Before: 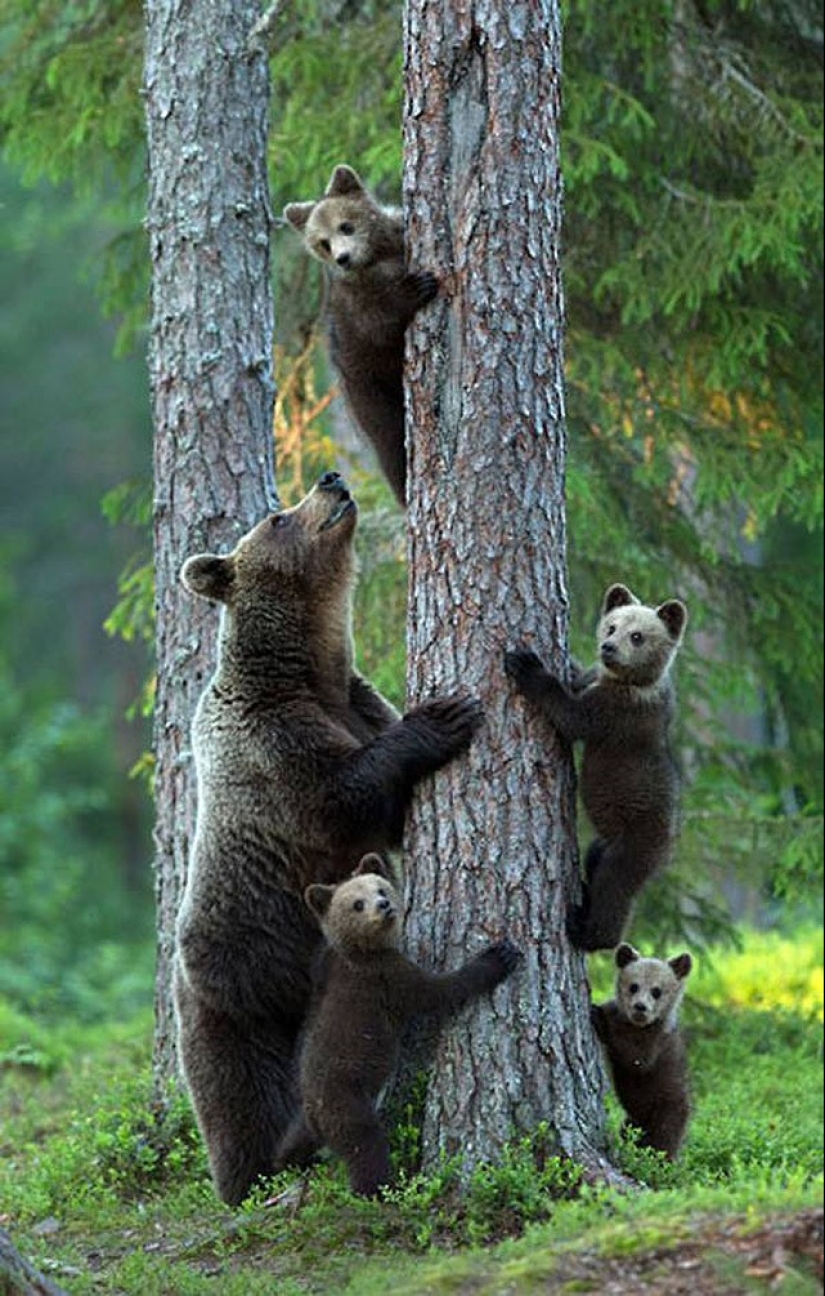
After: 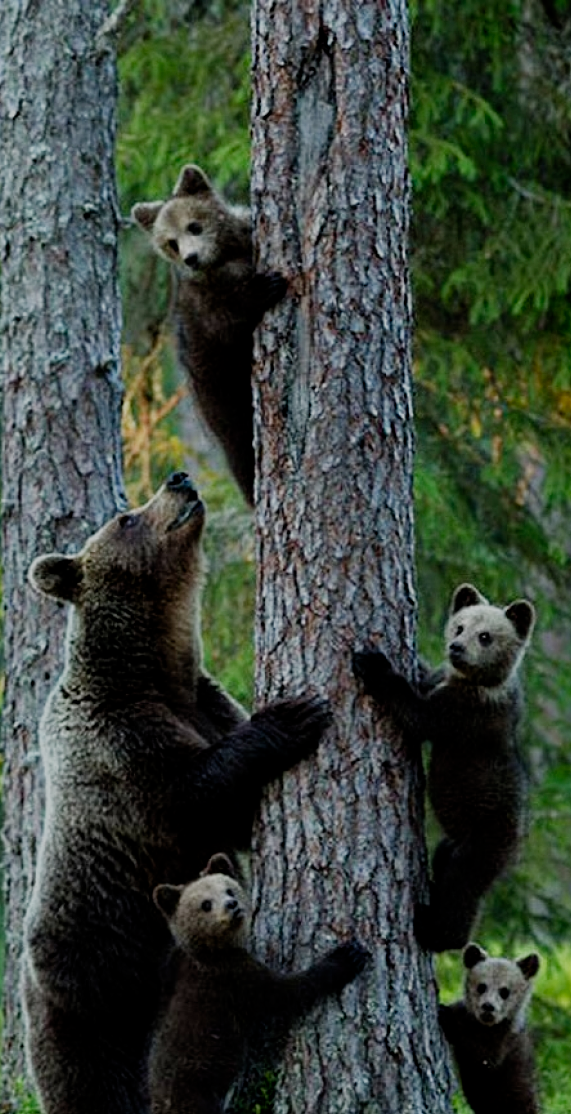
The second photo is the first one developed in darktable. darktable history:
filmic rgb: middle gray luminance 29%, black relative exposure -10.3 EV, white relative exposure 5.5 EV, threshold 6 EV, target black luminance 0%, hardness 3.95, latitude 2.04%, contrast 1.132, highlights saturation mix 5%, shadows ↔ highlights balance 15.11%, preserve chrominance no, color science v3 (2019), use custom middle-gray values true, iterations of high-quality reconstruction 0, enable highlight reconstruction true
crop: left 18.479%, right 12.2%, bottom 13.971%
